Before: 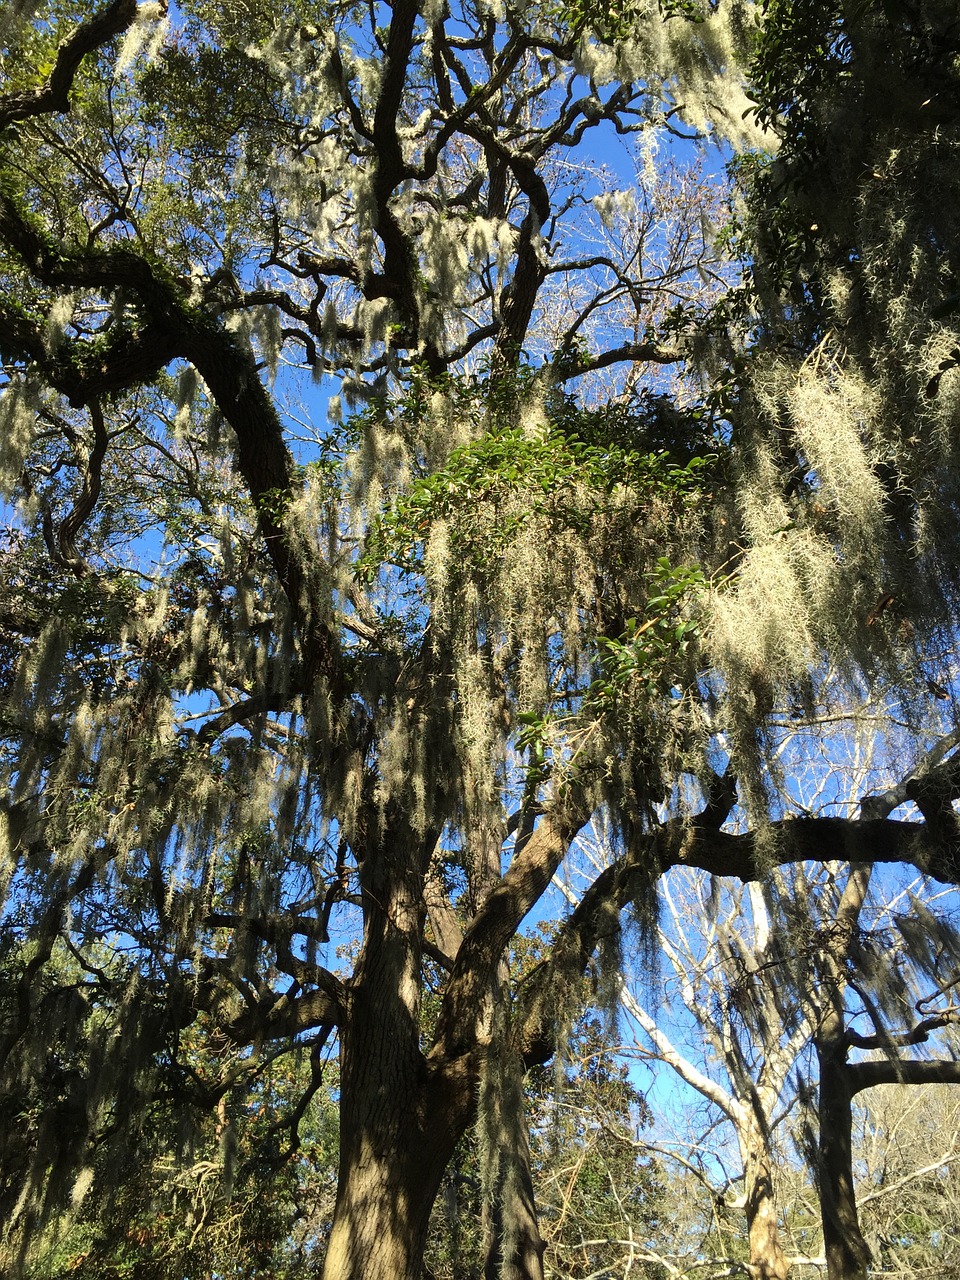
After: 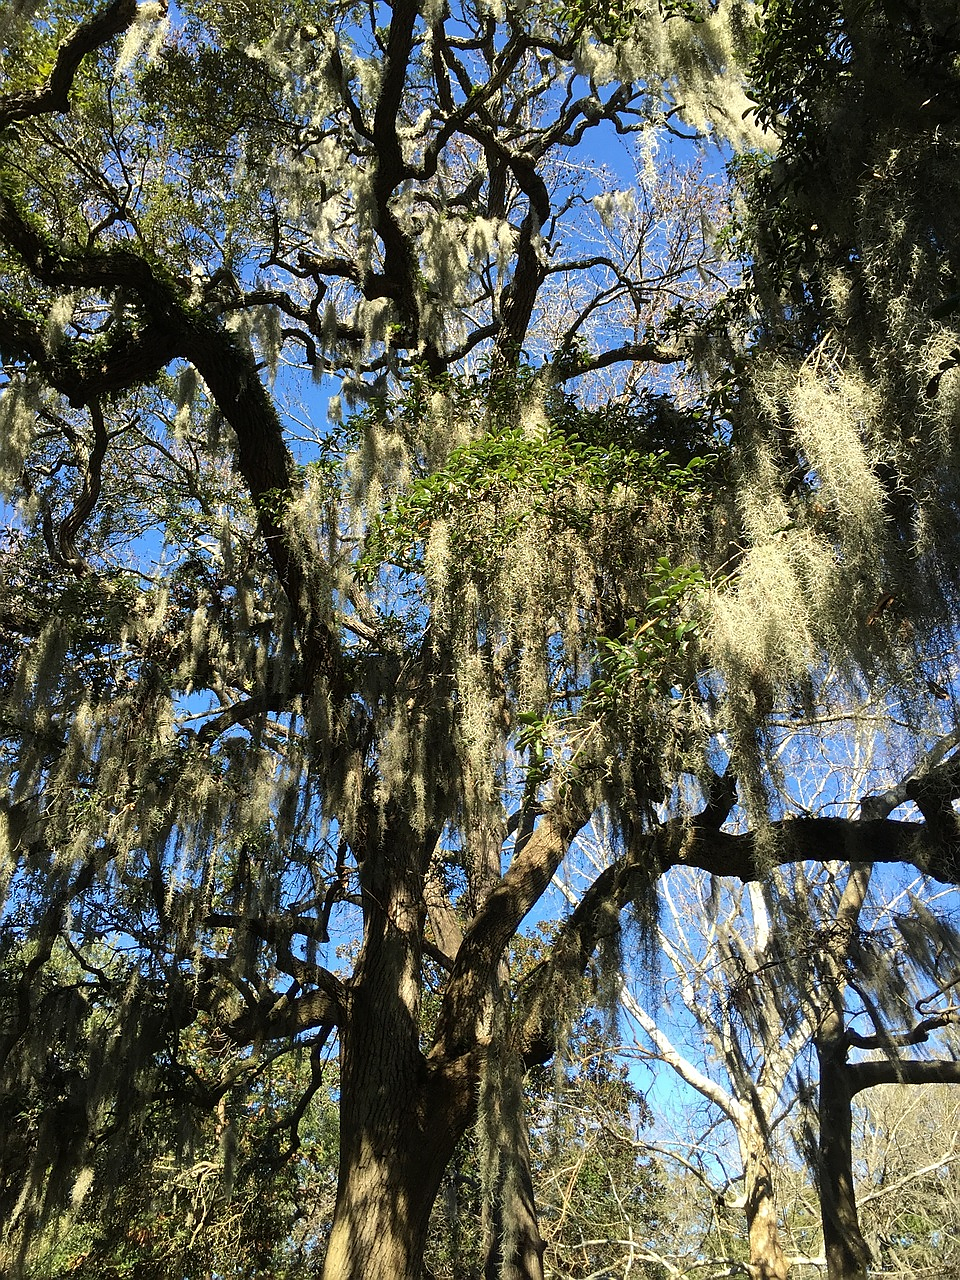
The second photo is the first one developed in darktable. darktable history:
sharpen: radius 0.975, amount 0.61
